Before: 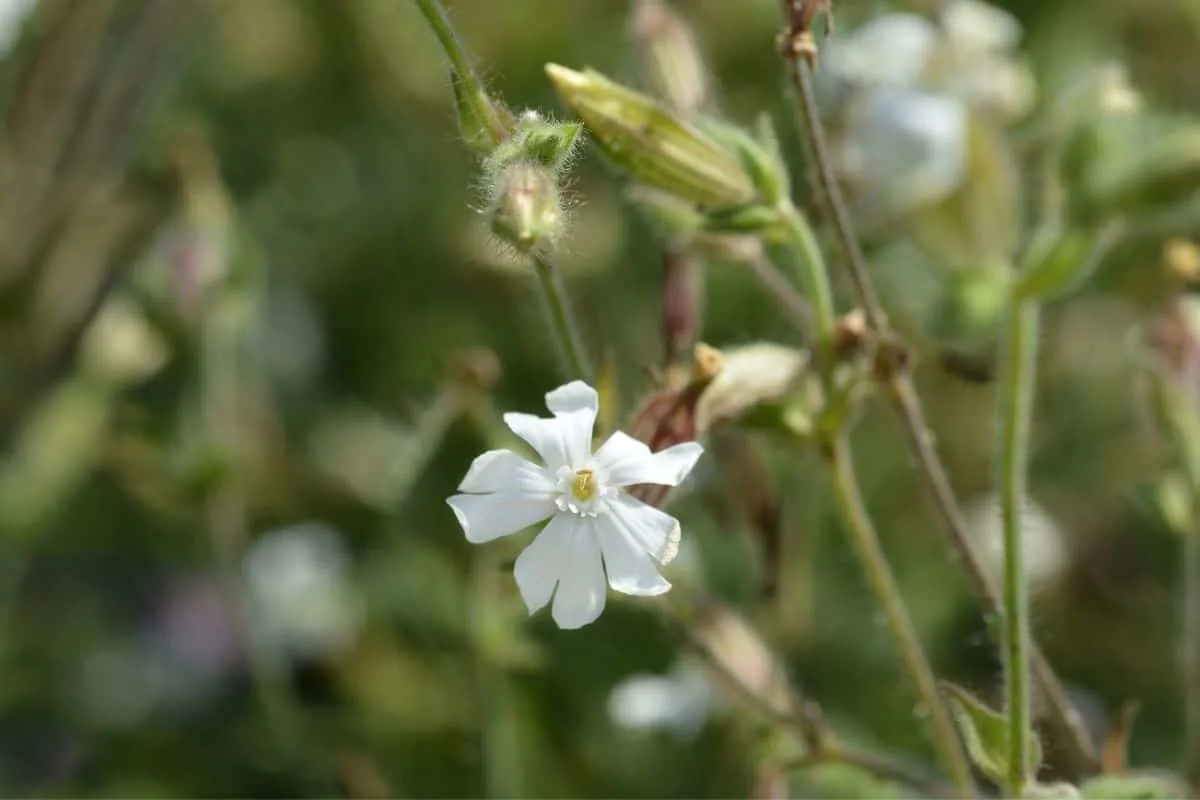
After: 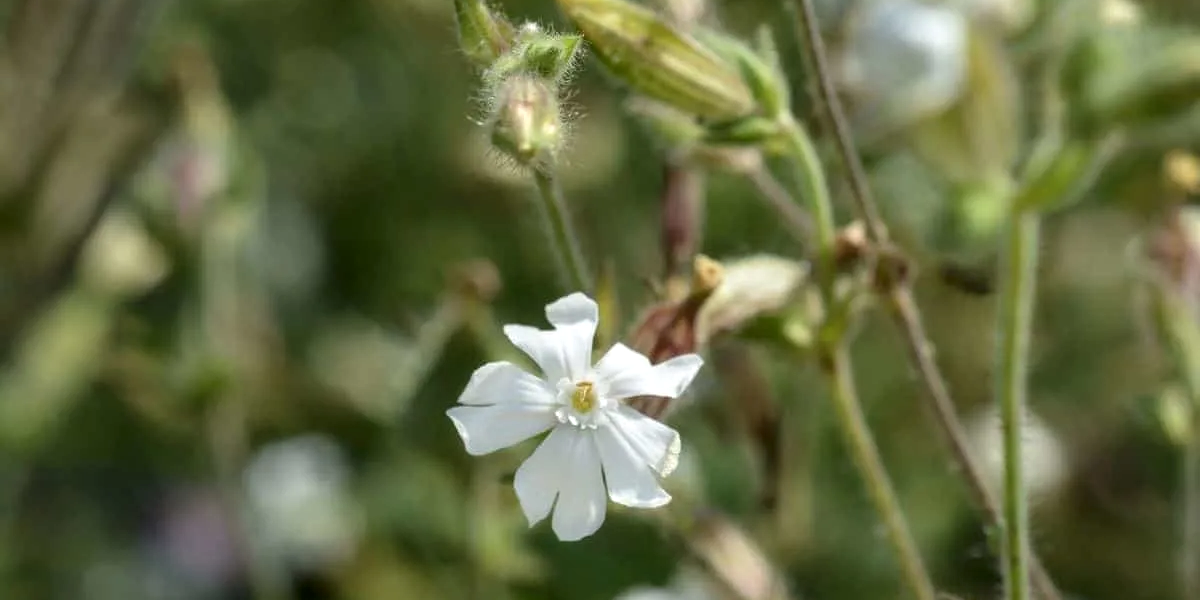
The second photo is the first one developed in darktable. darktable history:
local contrast: on, module defaults
crop: top 11.038%, bottom 13.962%
